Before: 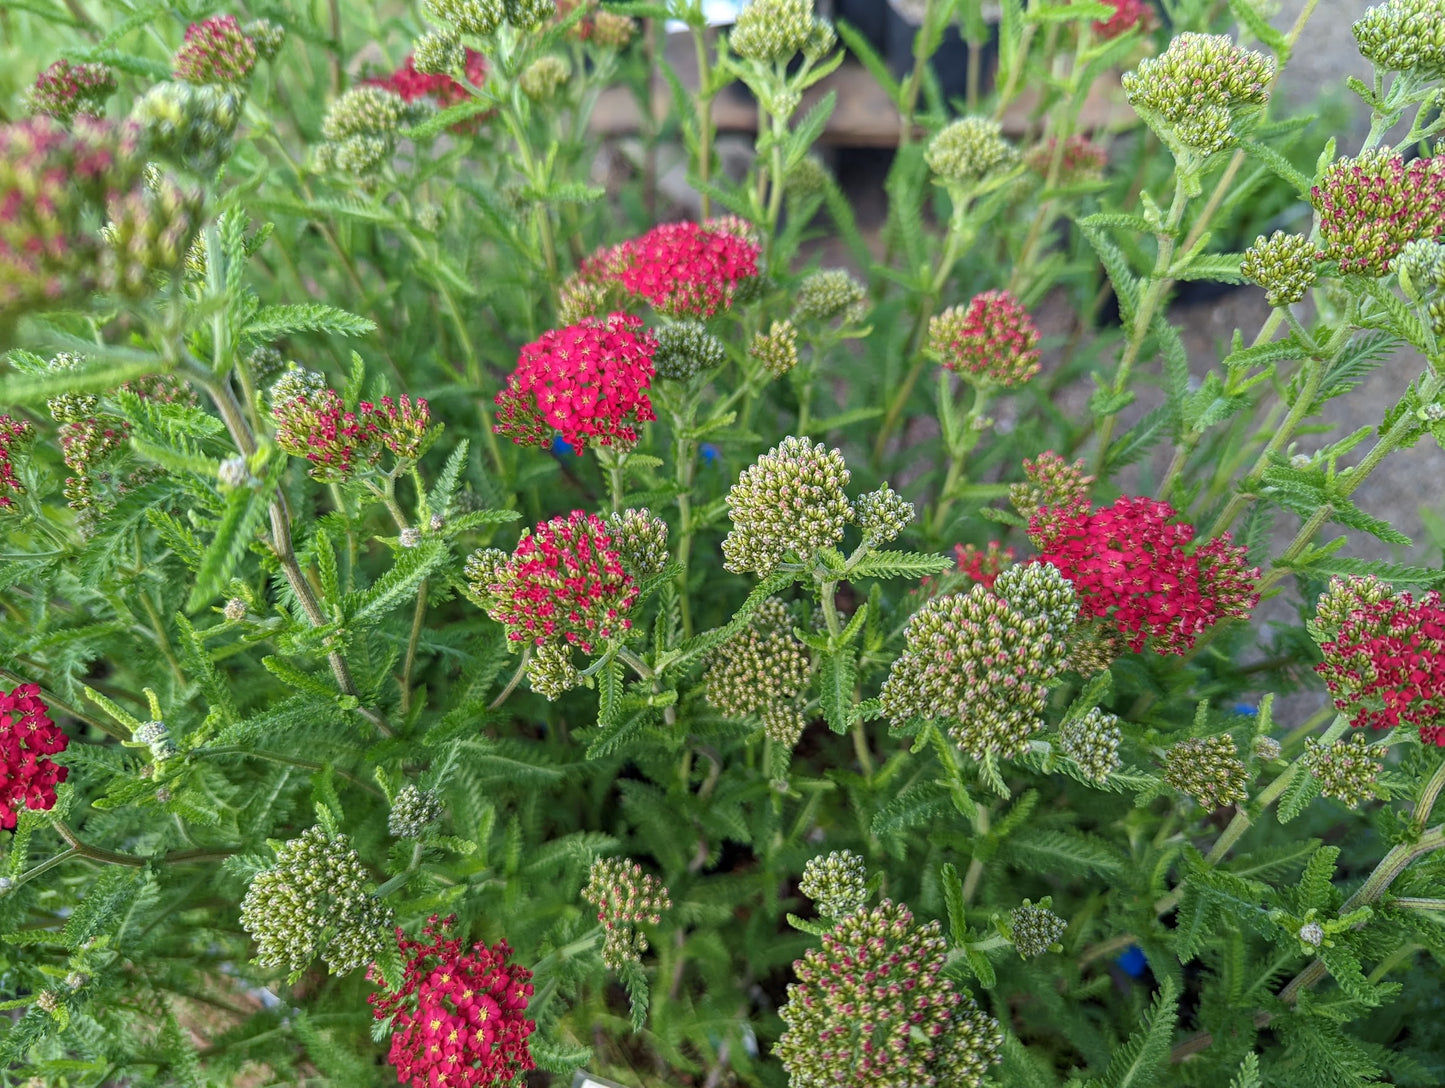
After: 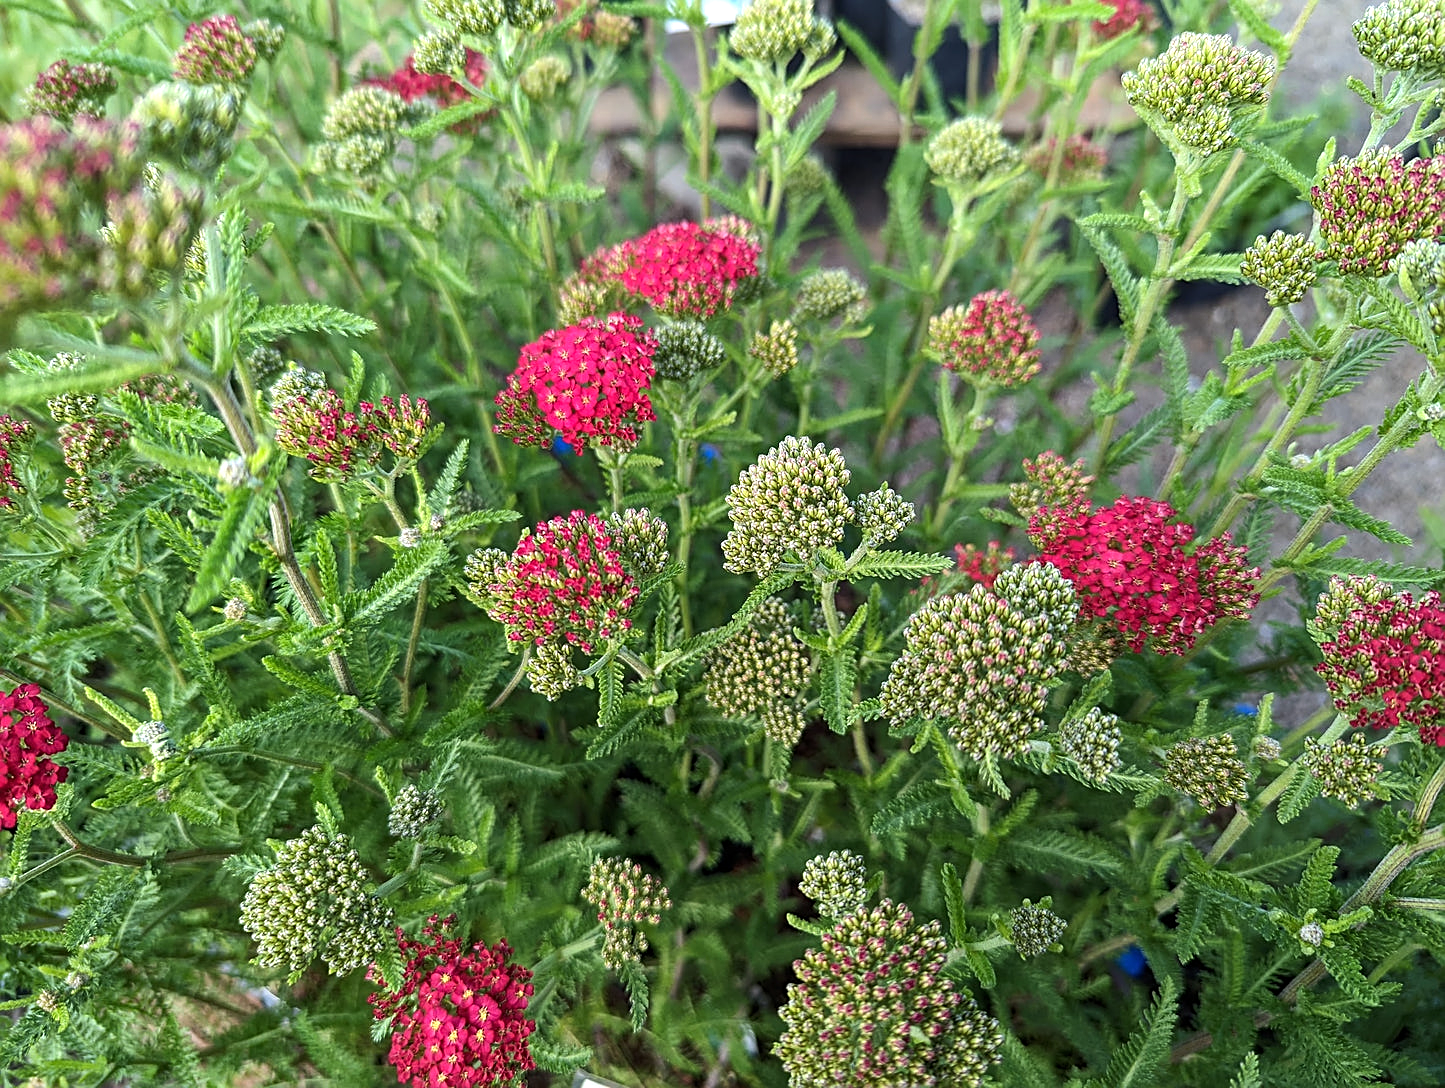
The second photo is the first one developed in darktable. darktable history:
sharpen: on, module defaults
tone equalizer: -8 EV -0.393 EV, -7 EV -0.369 EV, -6 EV -0.365 EV, -5 EV -0.255 EV, -3 EV 0.253 EV, -2 EV 0.35 EV, -1 EV 0.383 EV, +0 EV 0.406 EV, edges refinement/feathering 500, mask exposure compensation -1.57 EV, preserve details no
